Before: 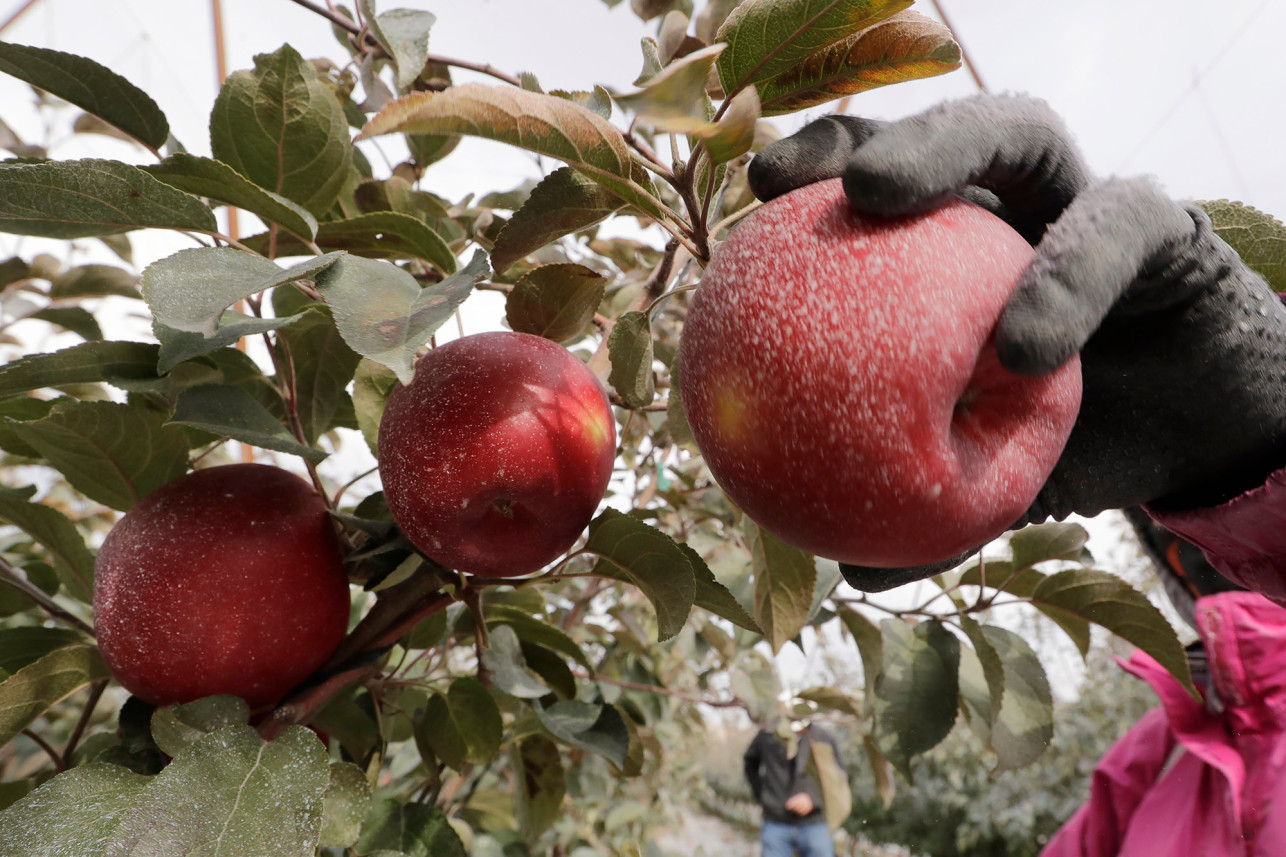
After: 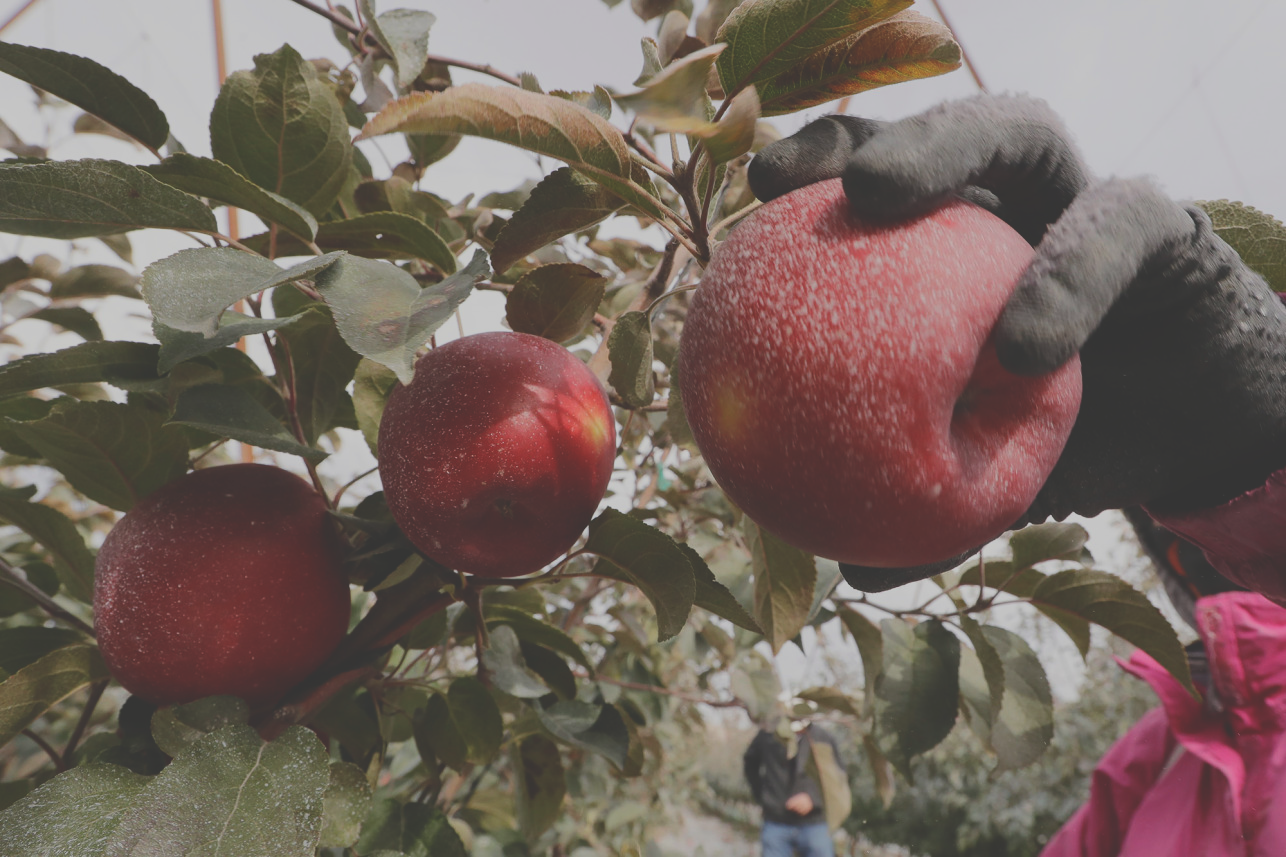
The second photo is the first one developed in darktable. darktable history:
exposure: black level correction -0.036, exposure -0.497 EV, compensate highlight preservation false
tone curve: curves: ch0 [(0, 0.148) (0.191, 0.225) (0.712, 0.695) (0.864, 0.797) (1, 0.839)]
